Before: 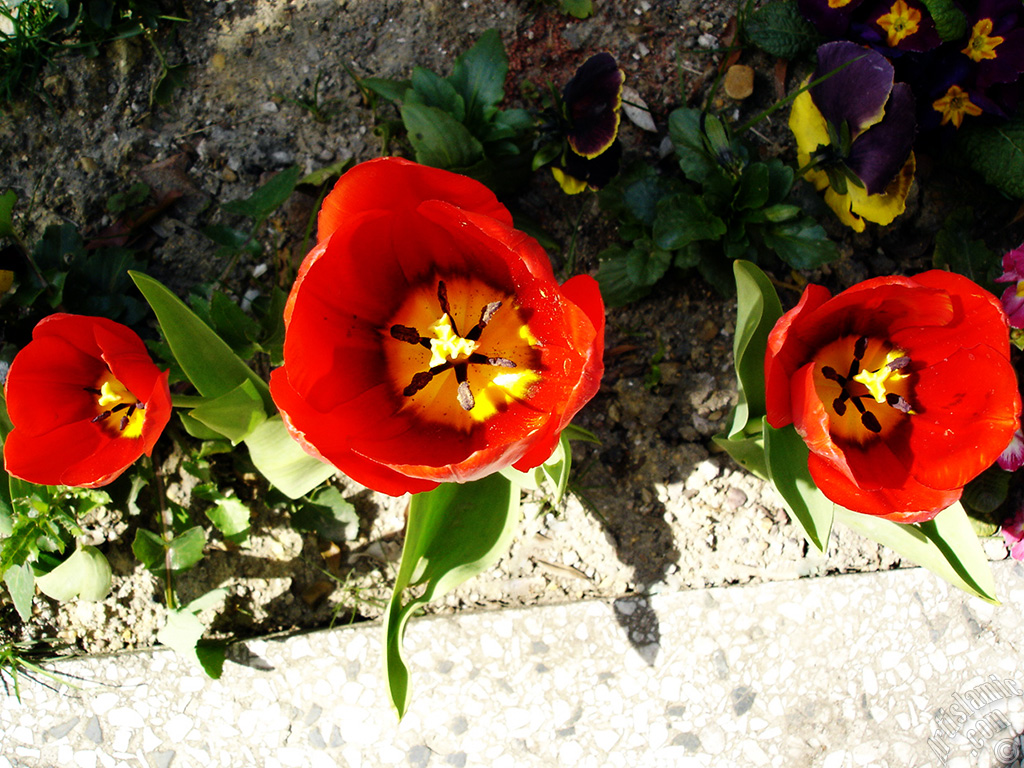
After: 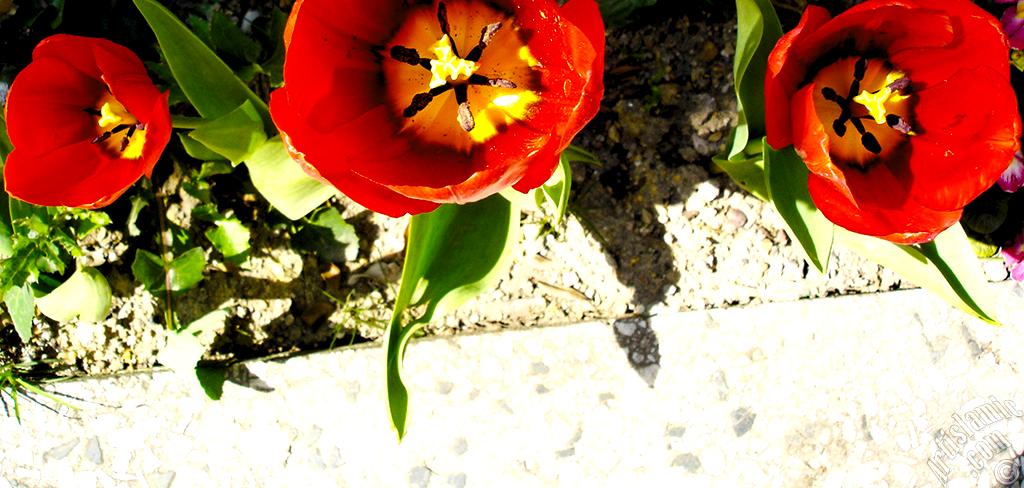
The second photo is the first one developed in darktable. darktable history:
crop and rotate: top 36.359%
levels: levels [0.062, 0.494, 0.925]
color balance rgb: perceptual saturation grading › global saturation 30.01%, global vibrance 20%
